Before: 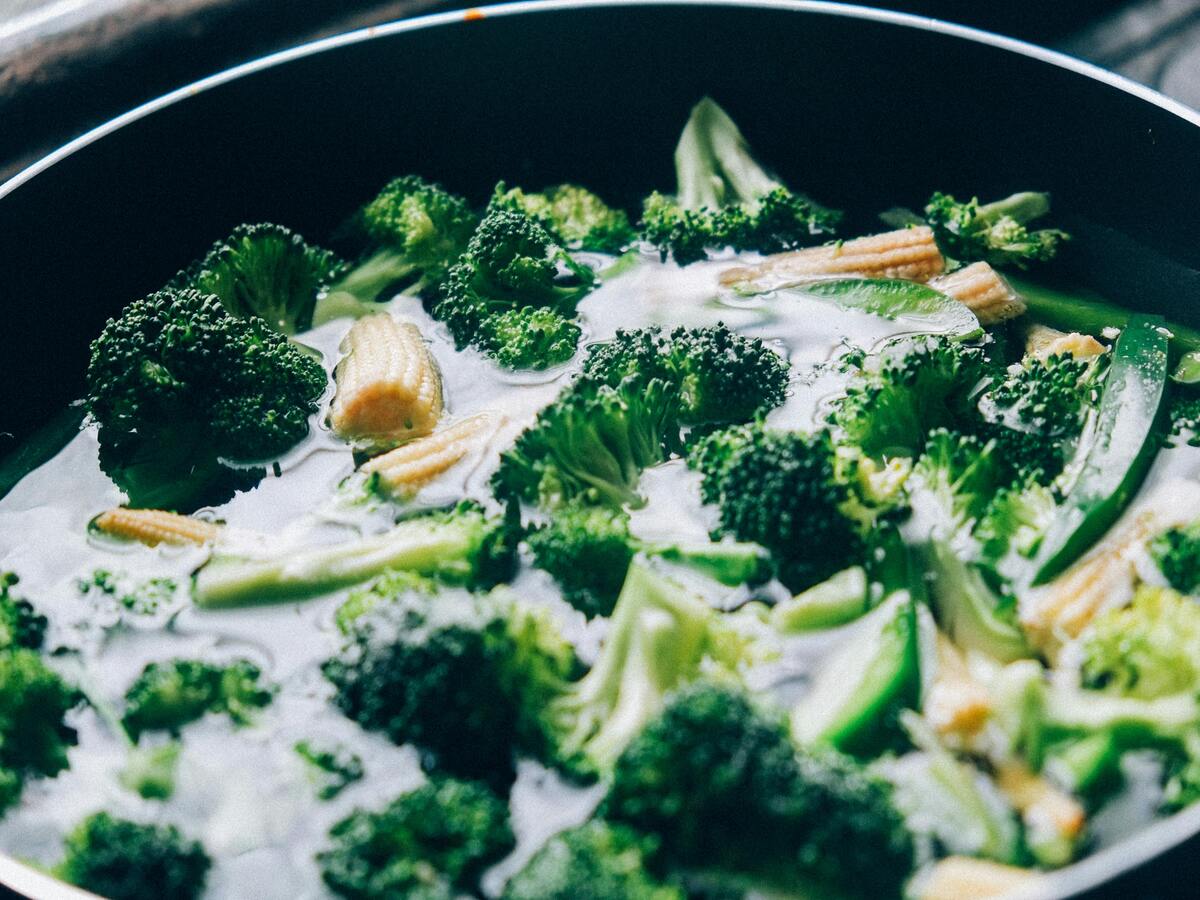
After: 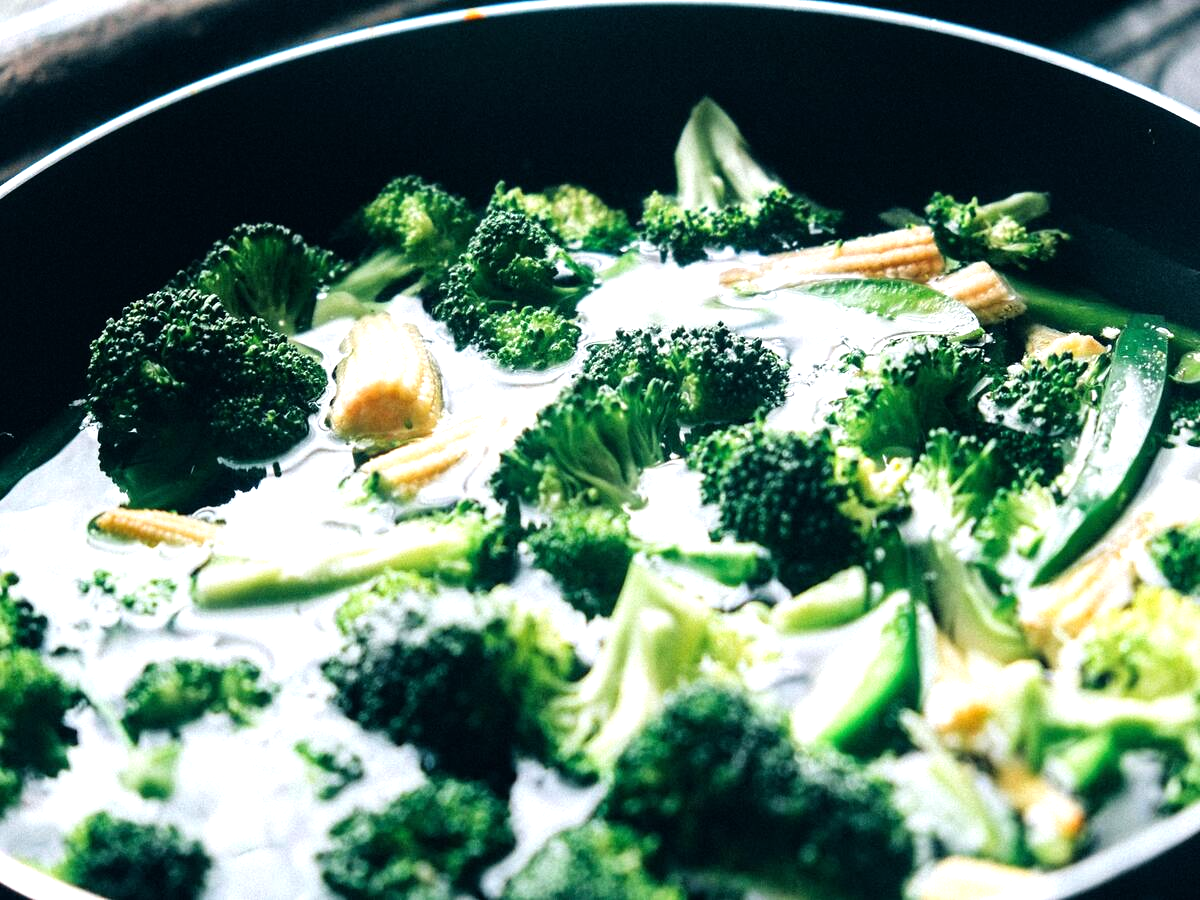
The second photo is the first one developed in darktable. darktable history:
tone equalizer: -8 EV -0.76 EV, -7 EV -0.674 EV, -6 EV -0.61 EV, -5 EV -0.364 EV, -3 EV 0.373 EV, -2 EV 0.6 EV, -1 EV 0.688 EV, +0 EV 0.757 EV
